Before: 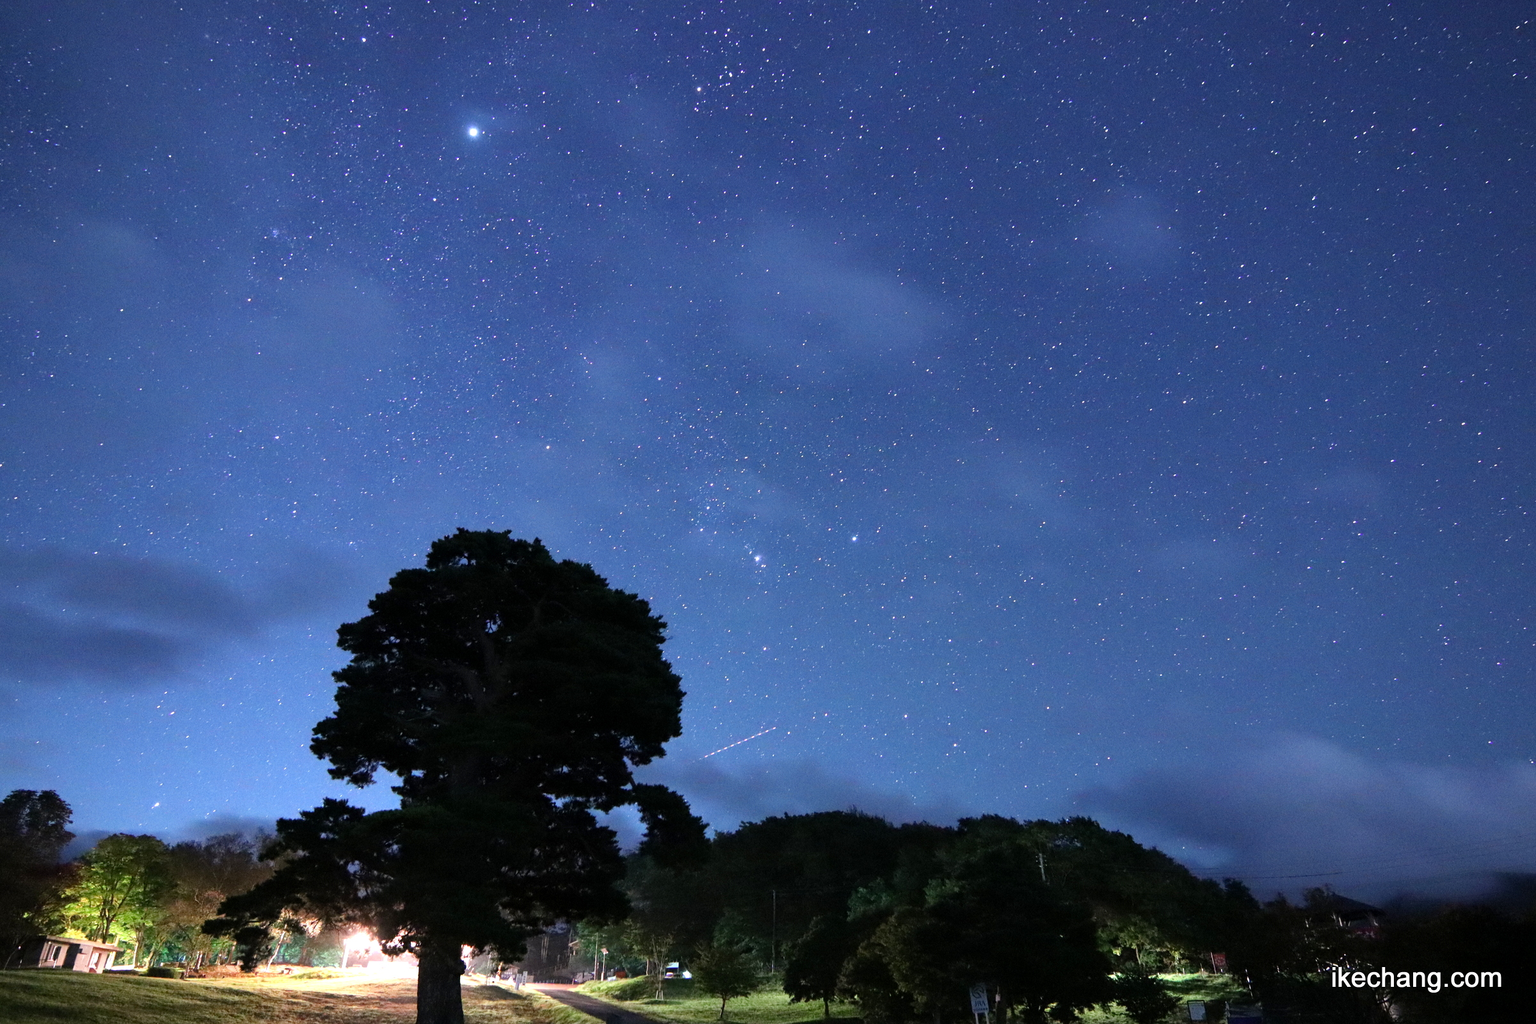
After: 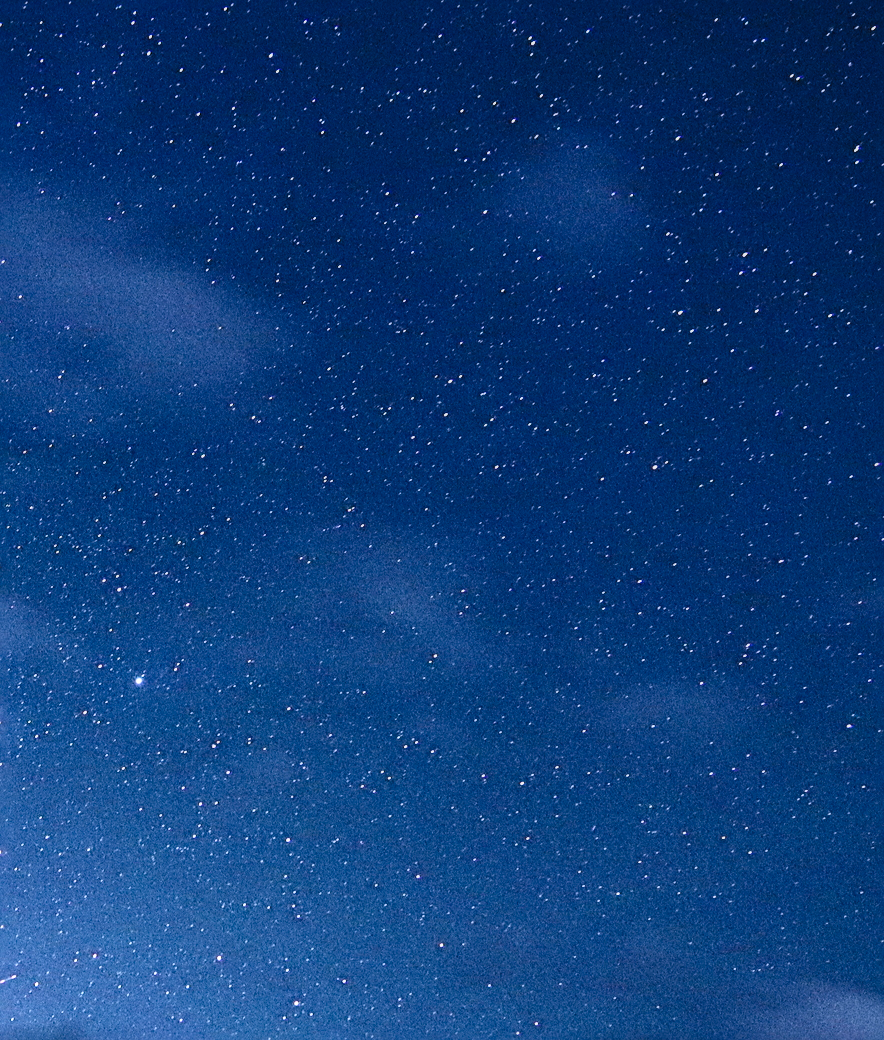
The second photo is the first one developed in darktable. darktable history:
tone equalizer: -8 EV 0.263 EV, -7 EV 0.418 EV, -6 EV 0.4 EV, -5 EV 0.284 EV, -3 EV -0.272 EV, -2 EV -0.409 EV, -1 EV -0.399 EV, +0 EV -0.255 EV
exposure: compensate highlight preservation false
sharpen: radius 3.082
crop and rotate: left 49.863%, top 10.12%, right 13.276%, bottom 24.849%
contrast brightness saturation: contrast 0.408, brightness 0.053, saturation 0.263
filmic rgb: black relative exposure -2.77 EV, white relative exposure 4.56 EV, threshold 2.95 EV, hardness 1.71, contrast 1.257, color science v4 (2020), enable highlight reconstruction true
local contrast: detail 130%
